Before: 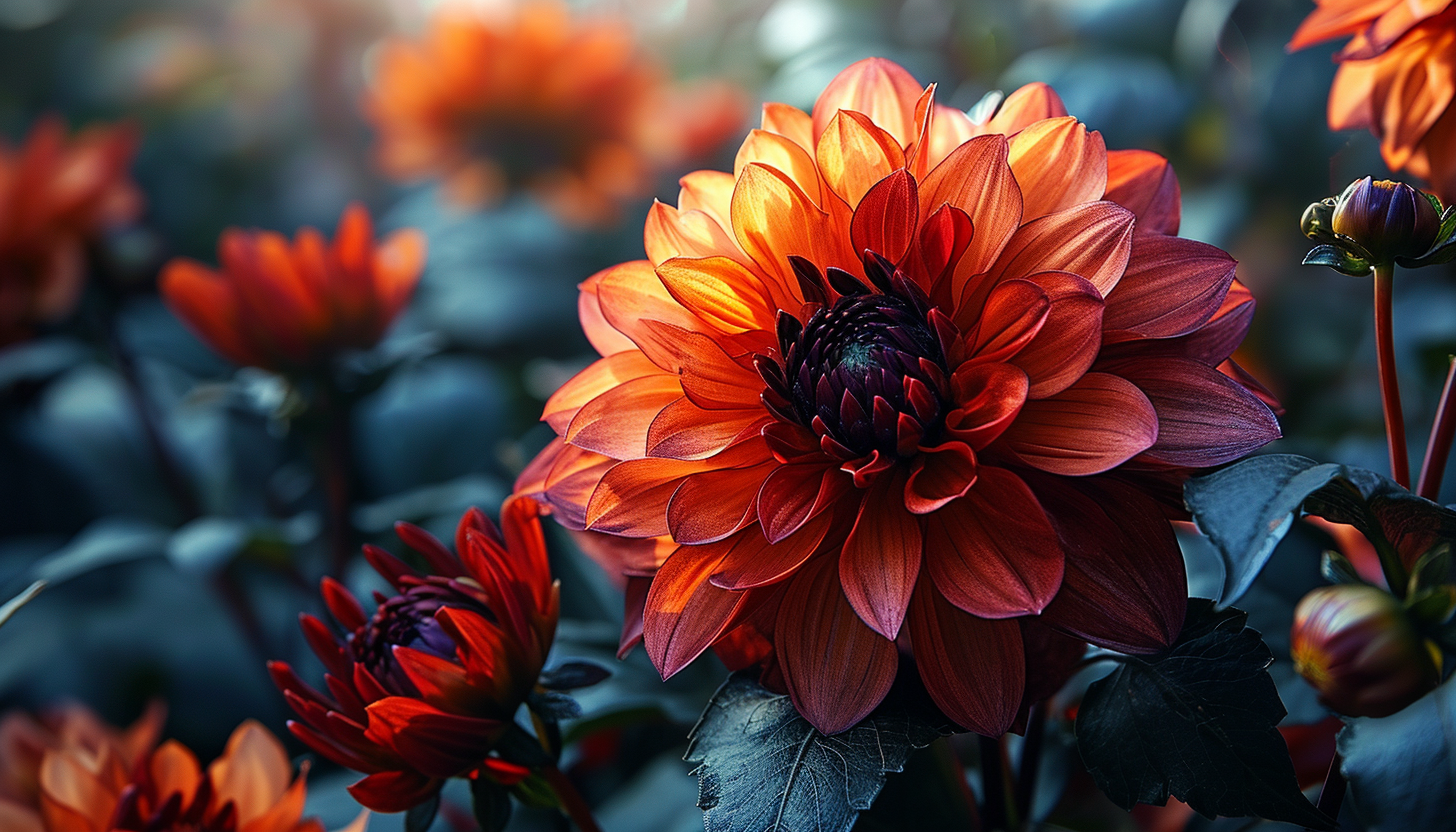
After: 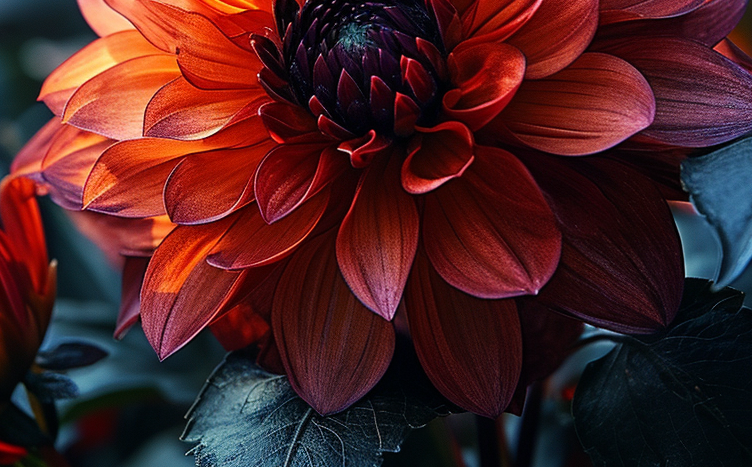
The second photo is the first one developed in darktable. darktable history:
crop: left 34.573%, top 38.555%, right 13.74%, bottom 5.283%
